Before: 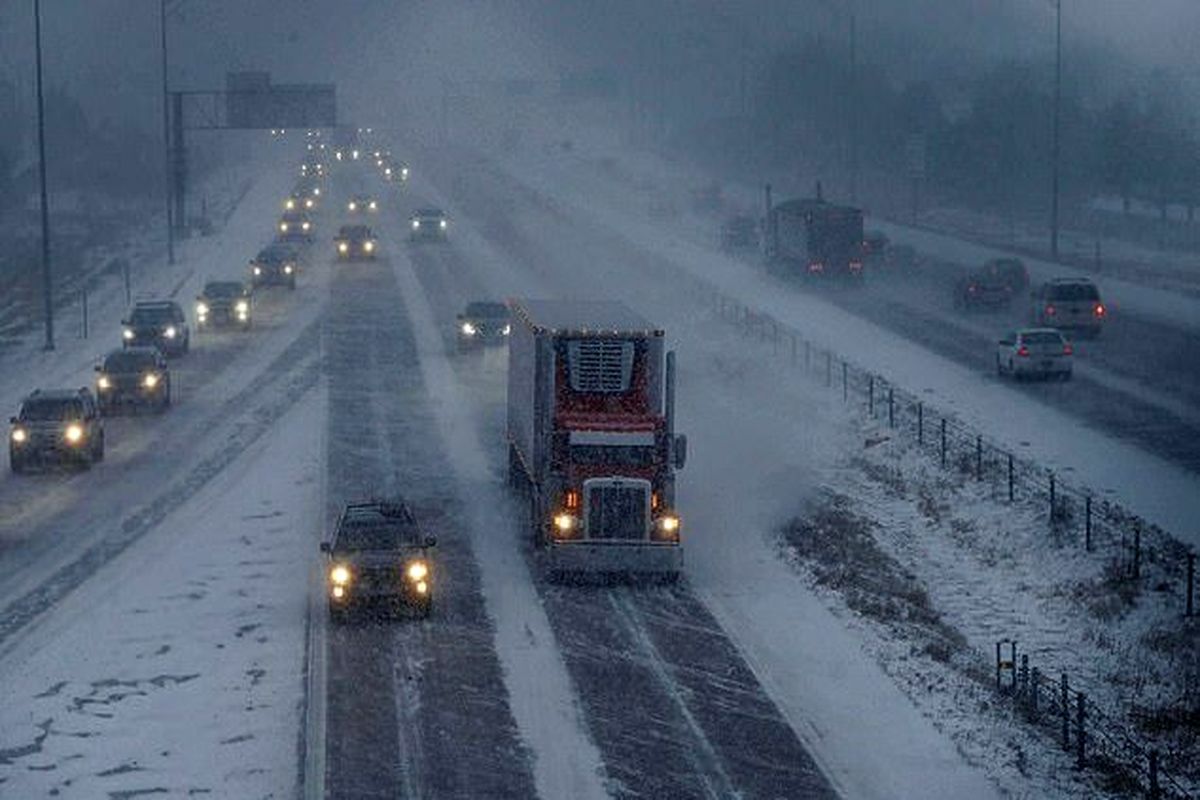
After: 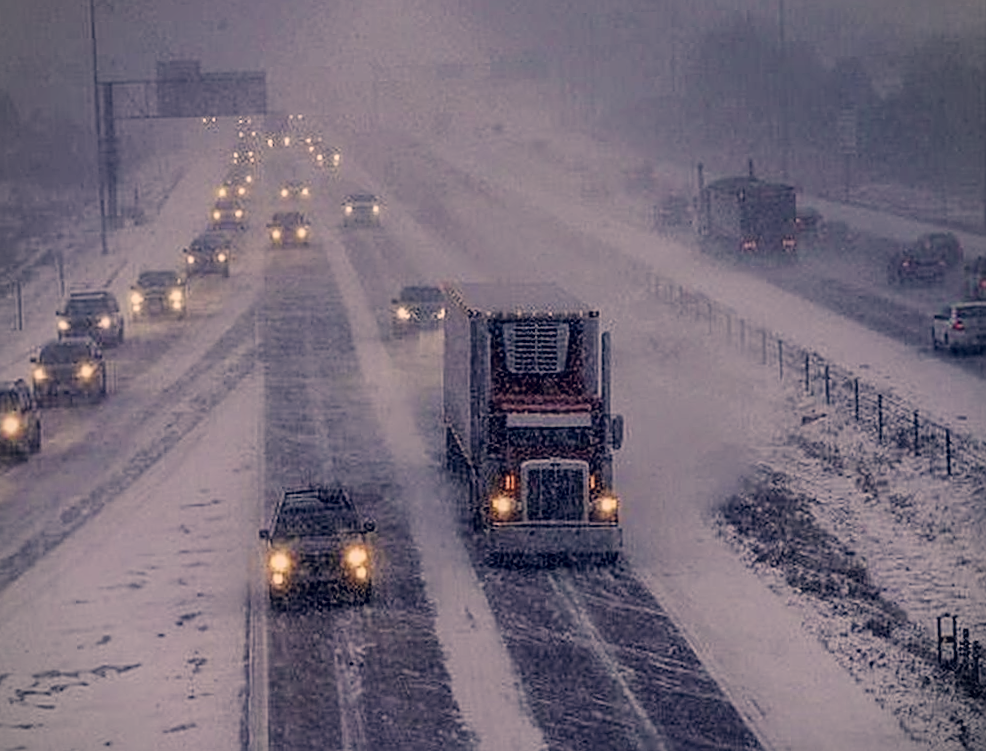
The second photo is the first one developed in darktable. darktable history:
crop and rotate: angle 1.08°, left 4.113%, top 1.03%, right 11.333%, bottom 2.414%
sharpen: on, module defaults
filmic rgb: black relative exposure -7.65 EV, white relative exposure 4.56 EV, hardness 3.61
local contrast: detail 110%
color correction: highlights a* 20.24, highlights b* 27.86, shadows a* 3.42, shadows b* -17.15, saturation 0.722
exposure: black level correction 0.001, exposure 0.498 EV, compensate highlight preservation false
vignetting: fall-off start 92.37%
